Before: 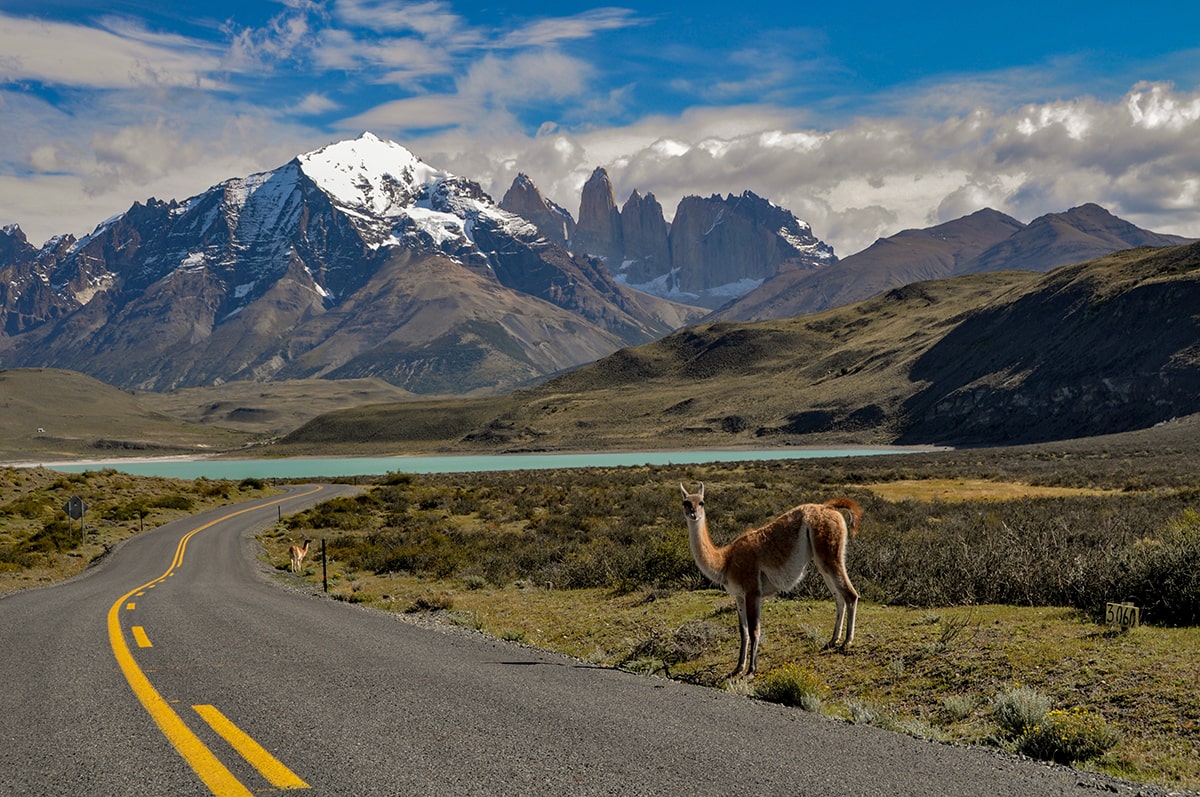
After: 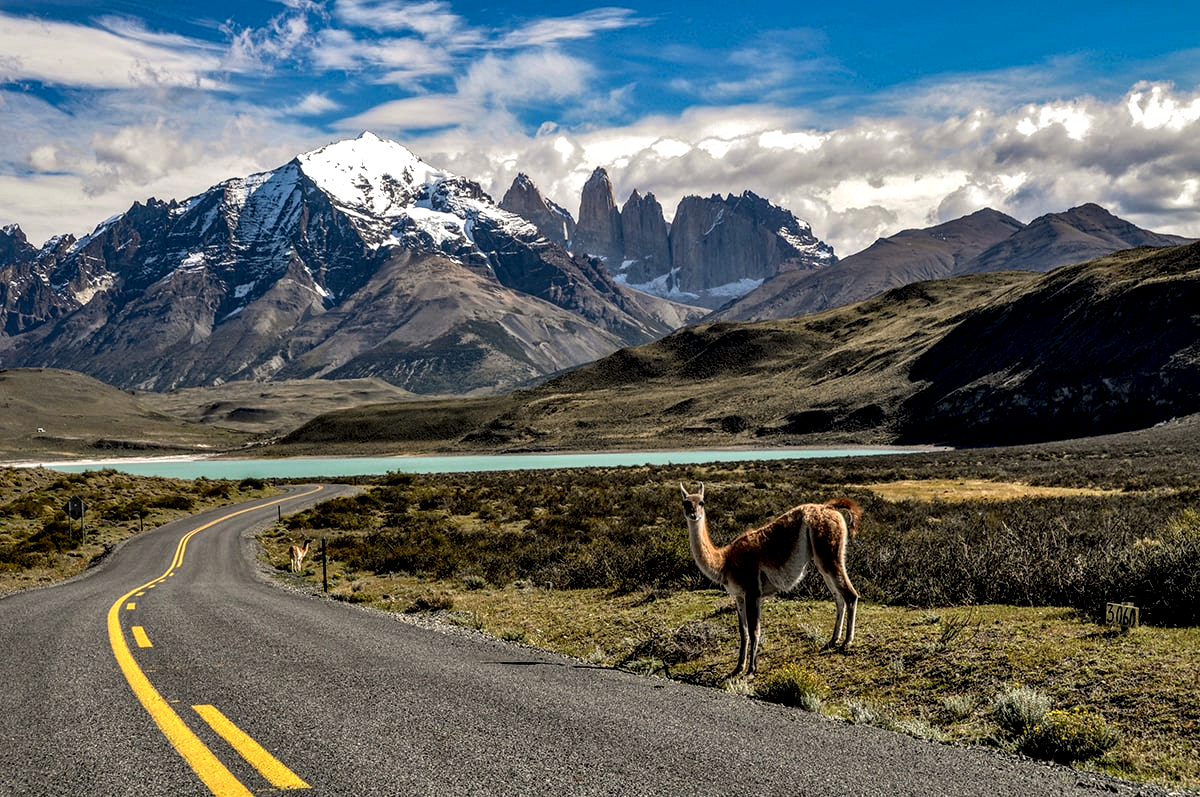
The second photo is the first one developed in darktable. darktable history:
local contrast: highlights 20%, shadows 70%, detail 170%
tone equalizer: -8 EV -0.417 EV, -7 EV -0.389 EV, -6 EV -0.333 EV, -5 EV -0.222 EV, -3 EV 0.222 EV, -2 EV 0.333 EV, -1 EV 0.389 EV, +0 EV 0.417 EV, edges refinement/feathering 500, mask exposure compensation -1.57 EV, preserve details no
